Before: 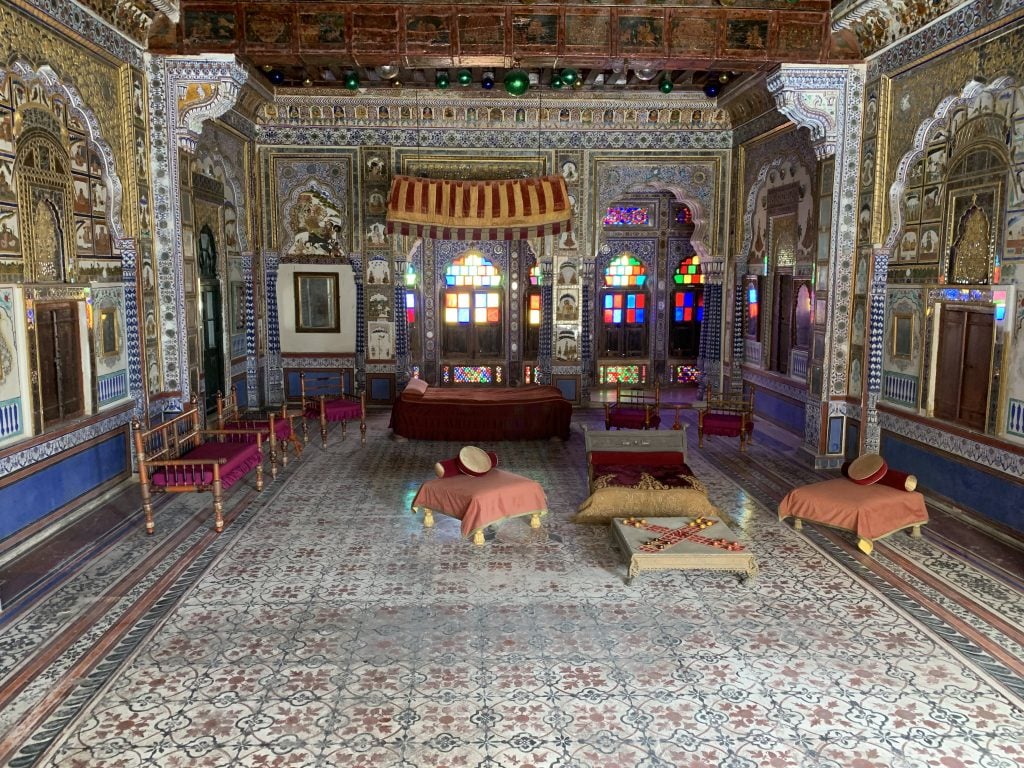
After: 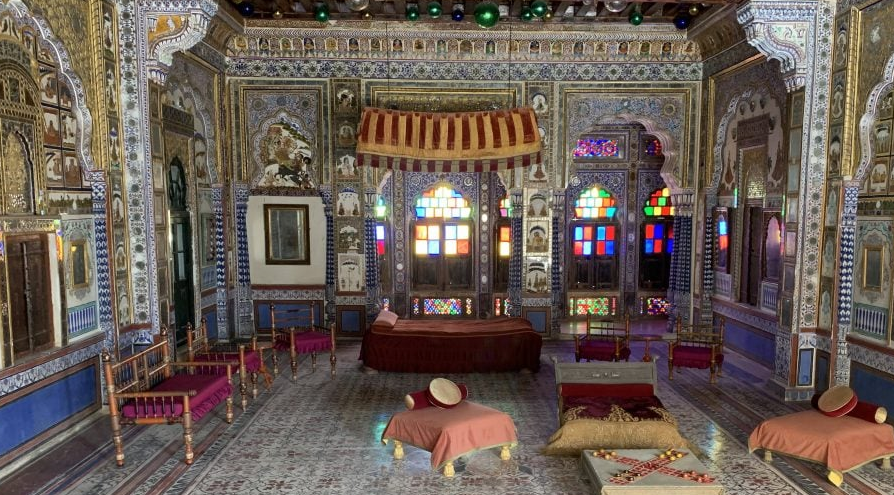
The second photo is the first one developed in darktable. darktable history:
shadows and highlights: shadows 29.61, highlights -30.47, low approximation 0.01, soften with gaussian
crop: left 3.015%, top 8.969%, right 9.647%, bottom 26.457%
